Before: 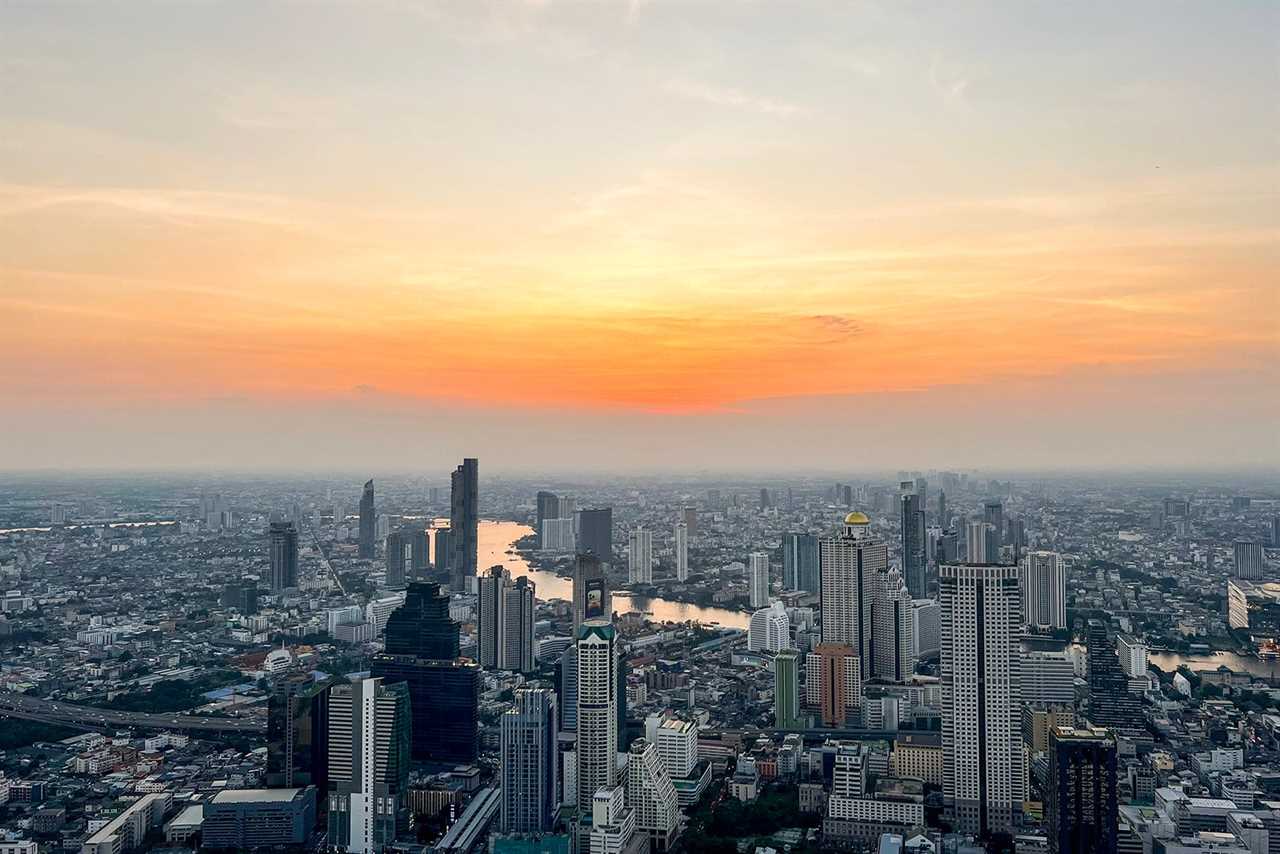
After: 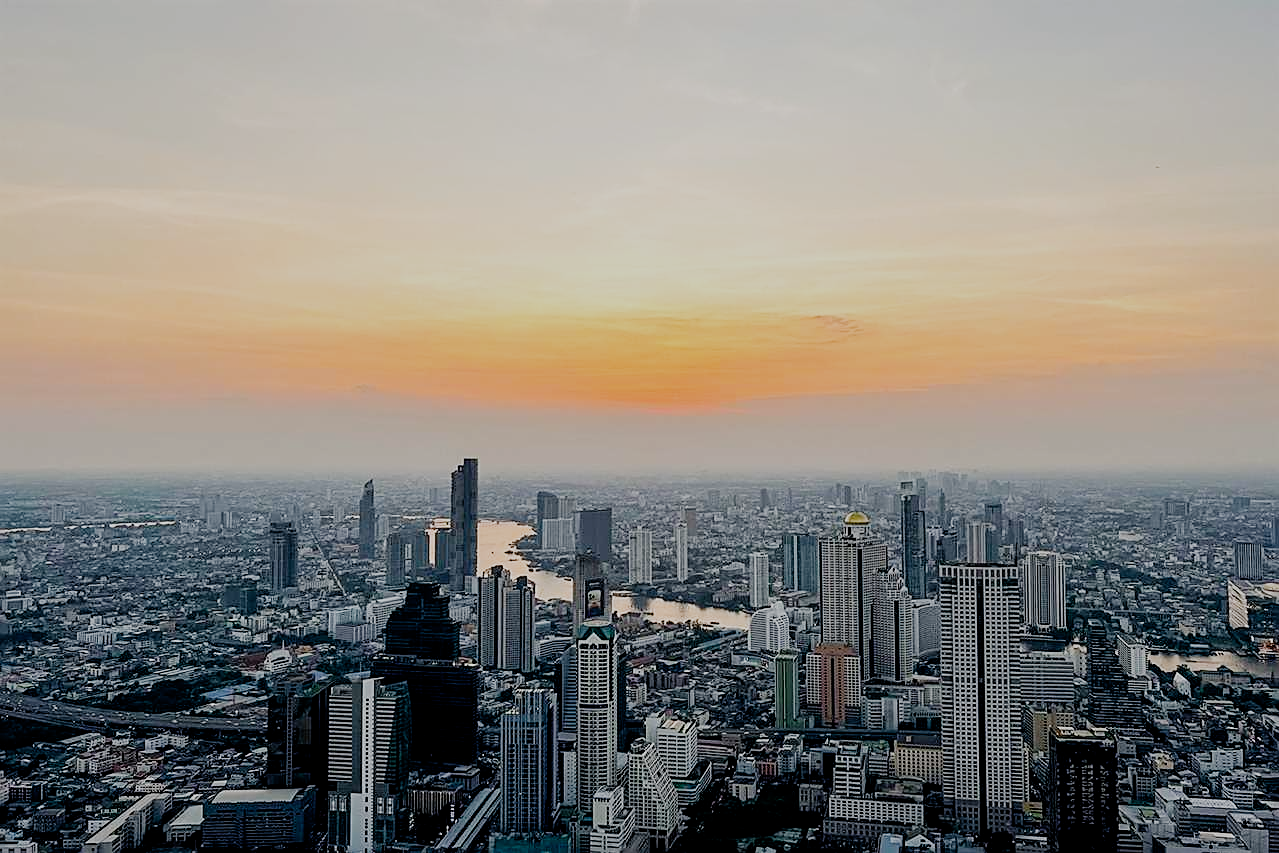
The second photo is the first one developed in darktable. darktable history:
filmic rgb: black relative exposure -6.94 EV, white relative exposure 5.63 EV, hardness 2.86, preserve chrominance no, color science v4 (2020), contrast in shadows soft
sharpen: on, module defaults
